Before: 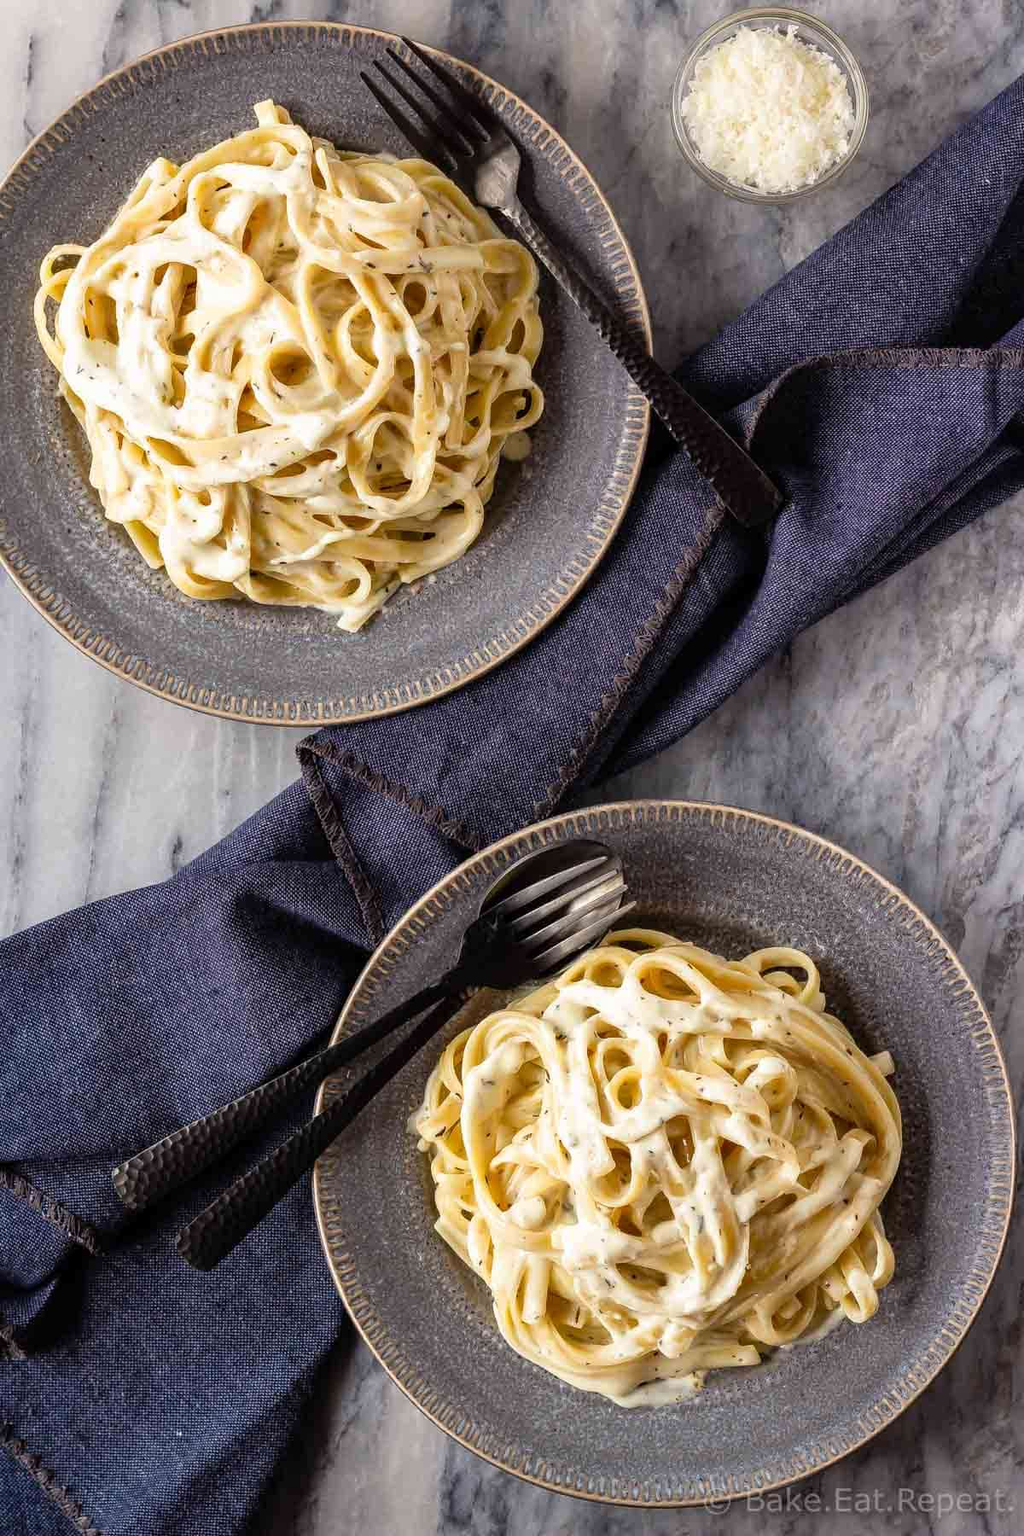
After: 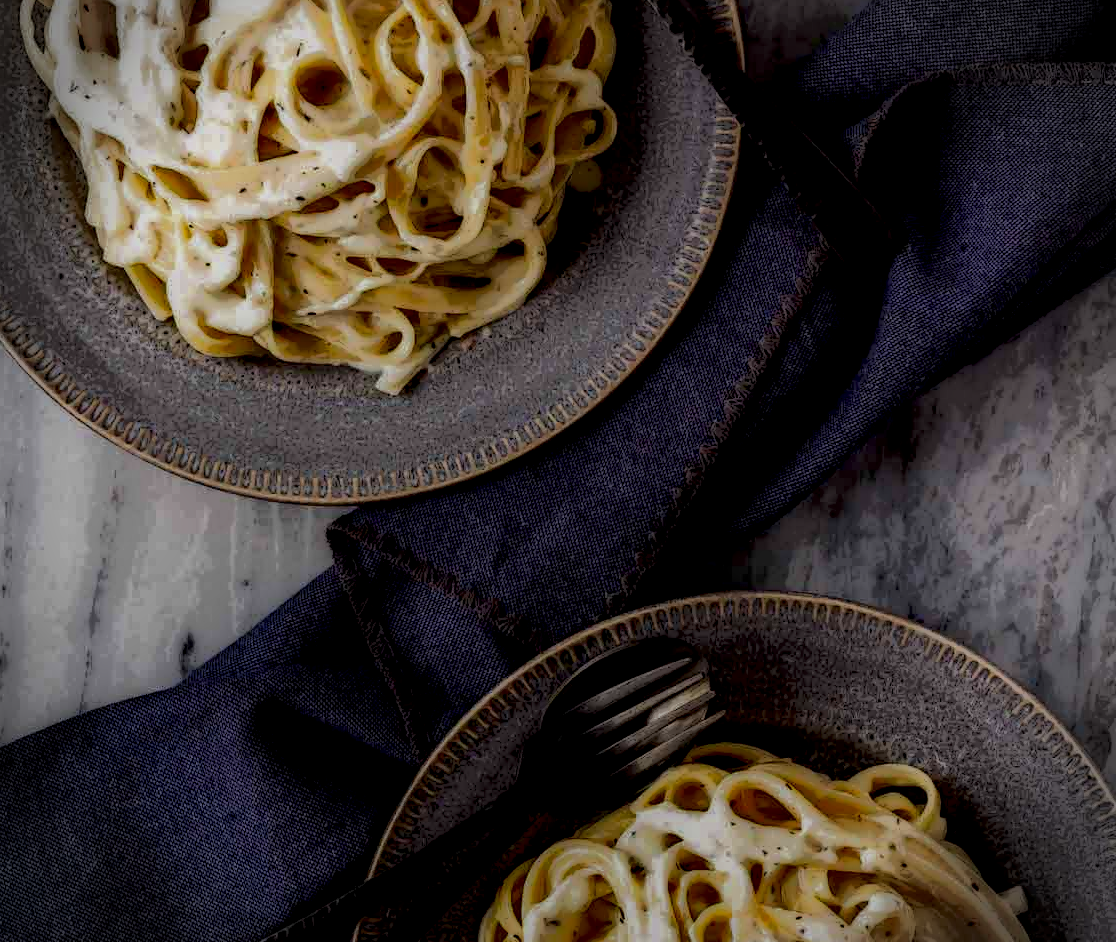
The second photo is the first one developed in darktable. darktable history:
crop: left 1.744%, top 19.225%, right 5.069%, bottom 28.357%
vignetting: fall-off start 88.03%, fall-off radius 24.9%
local contrast: highlights 0%, shadows 198%, detail 164%, midtone range 0.001
